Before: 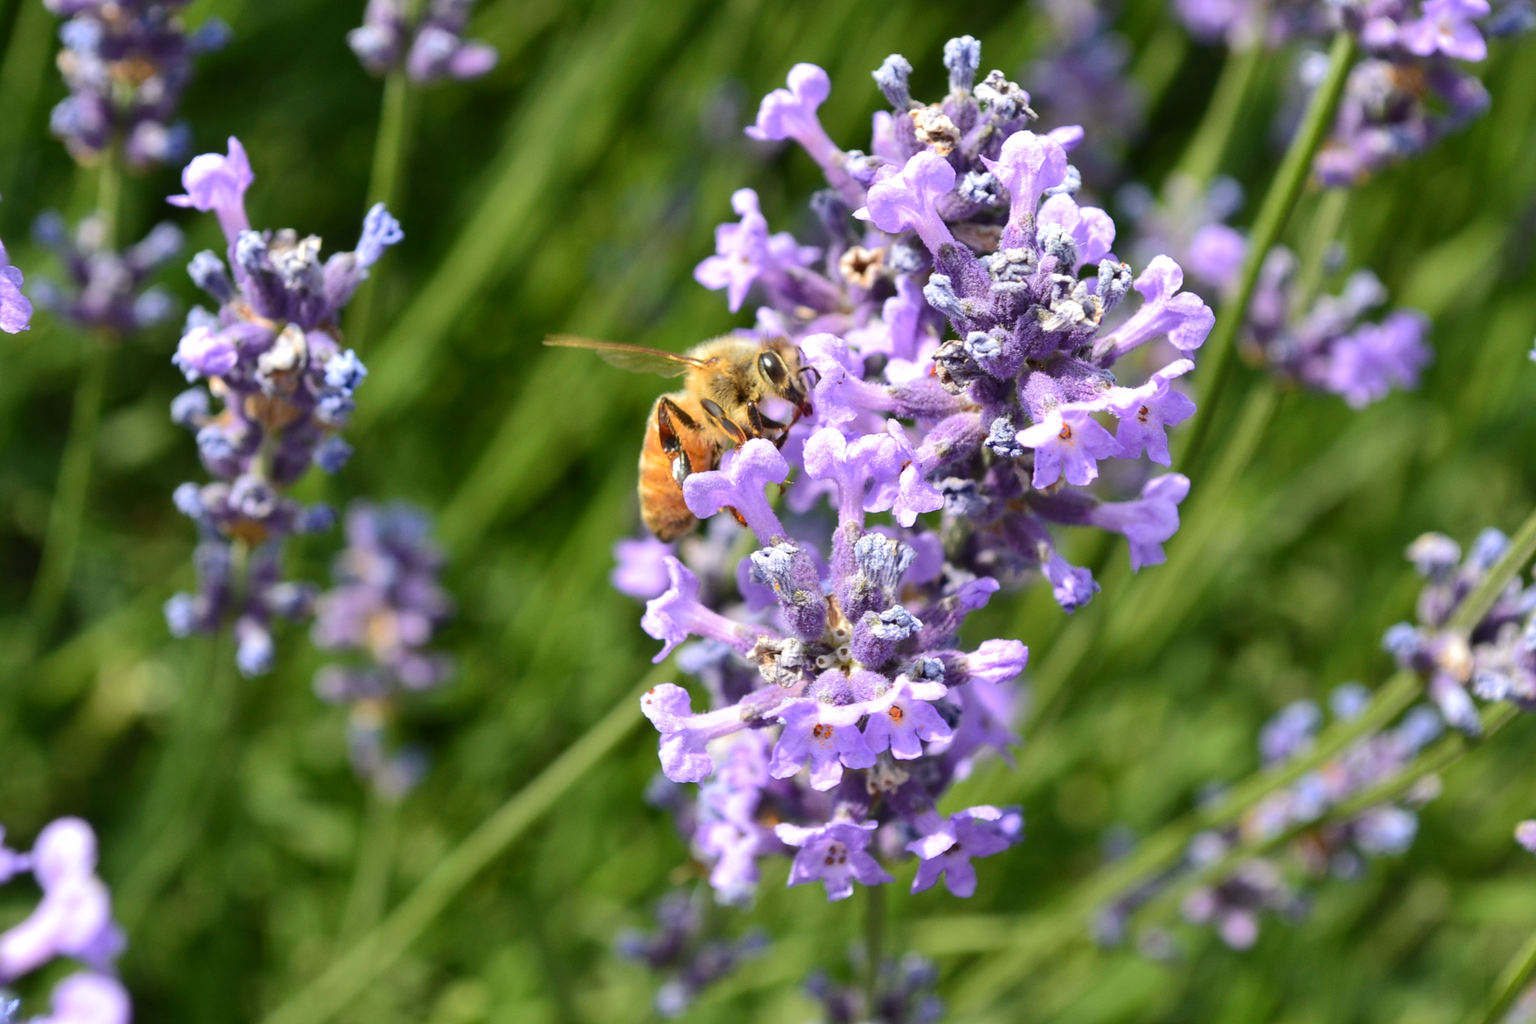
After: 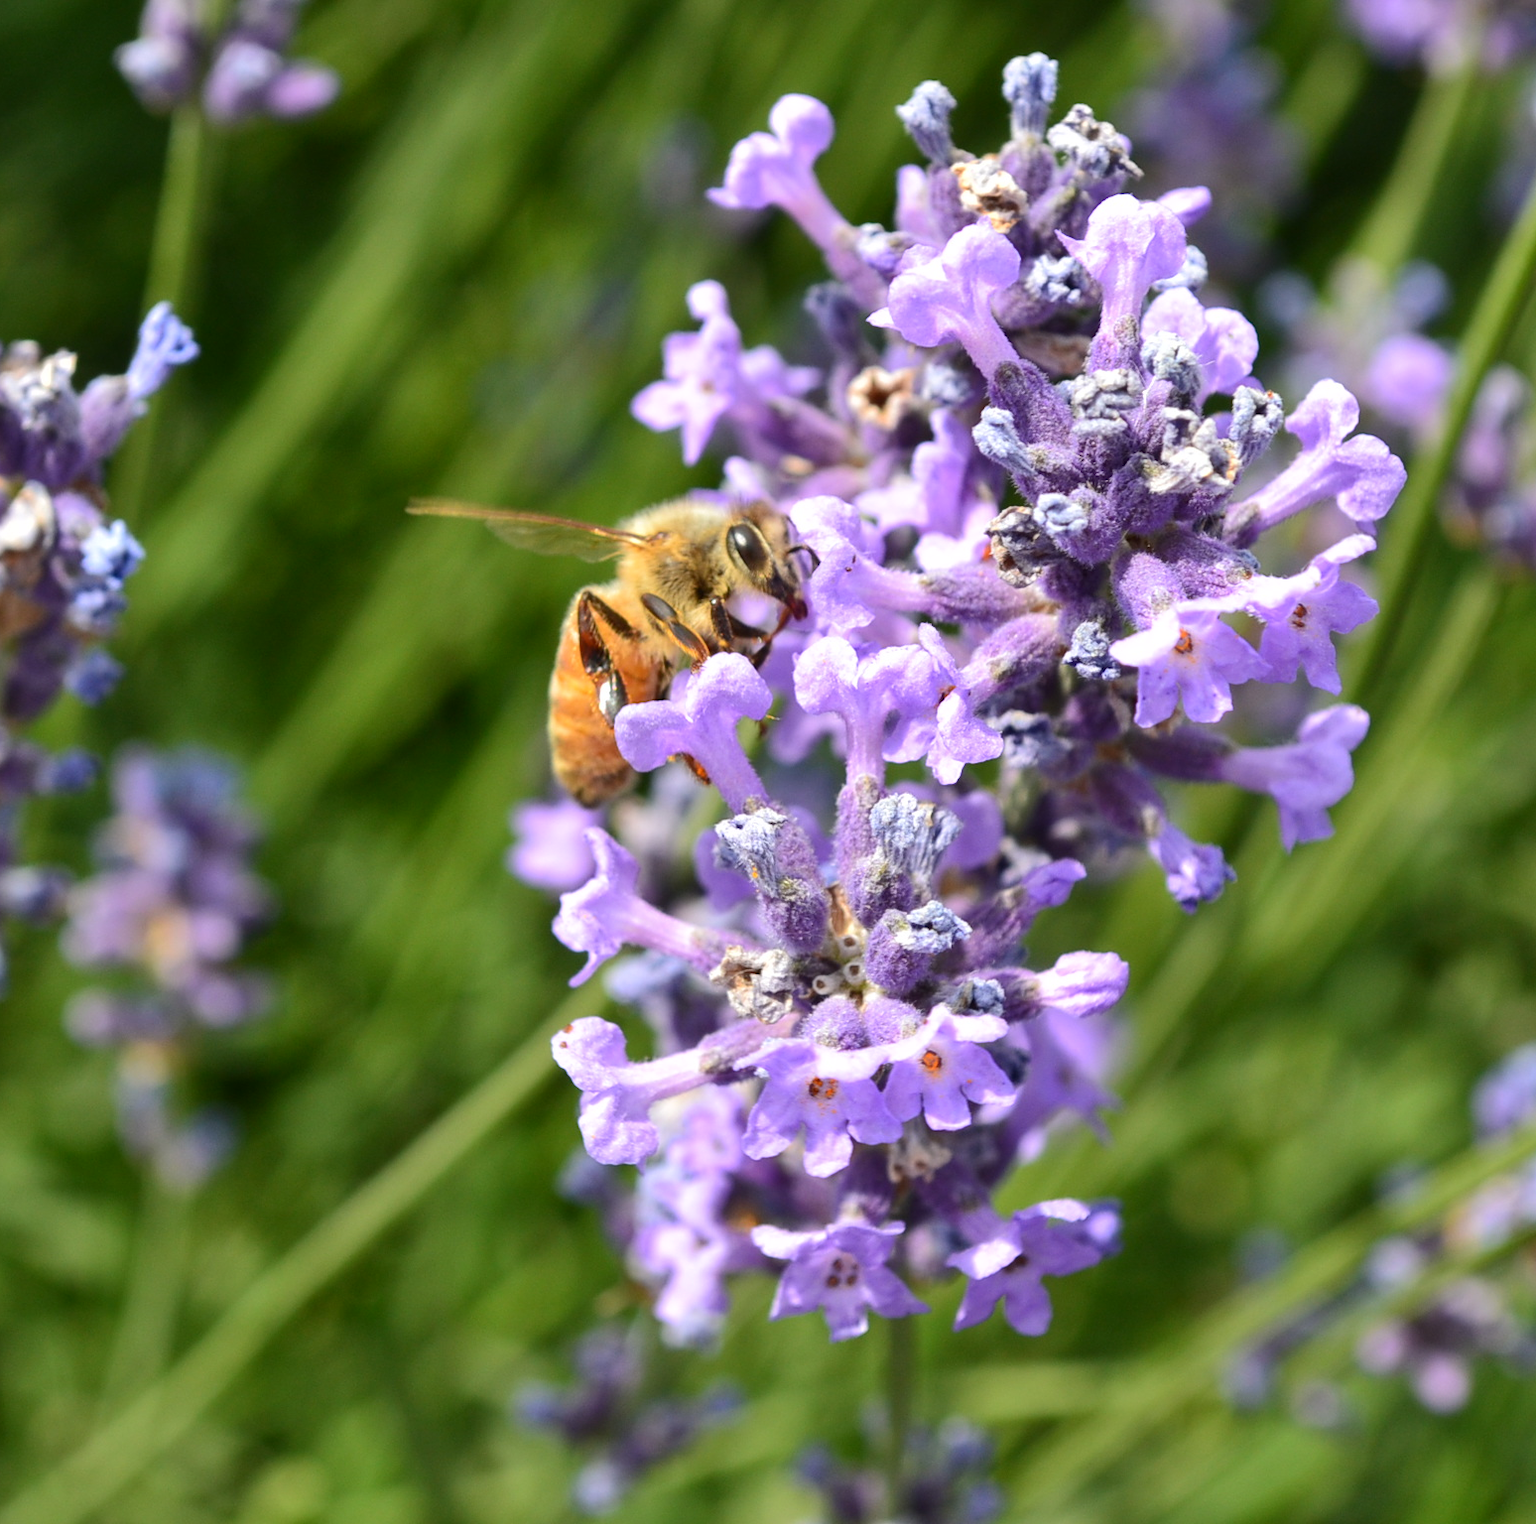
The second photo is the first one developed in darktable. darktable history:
crop and rotate: left 17.603%, right 15.169%
